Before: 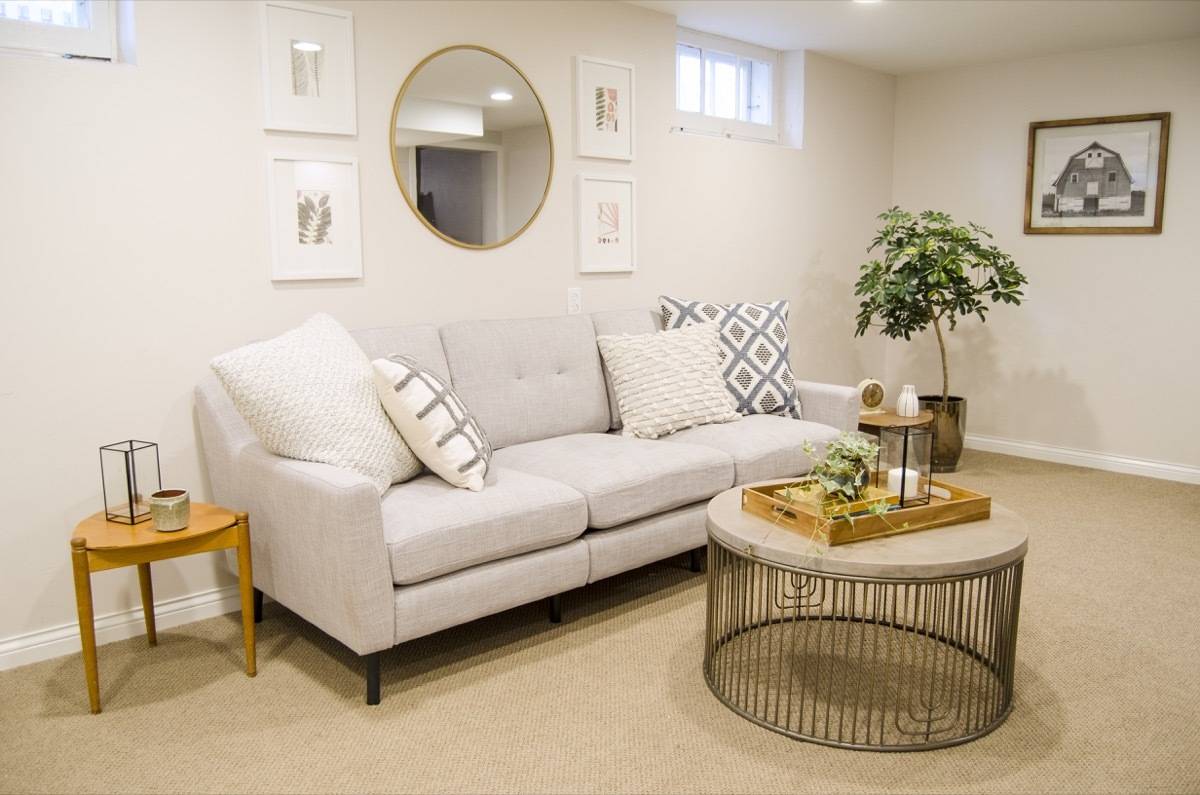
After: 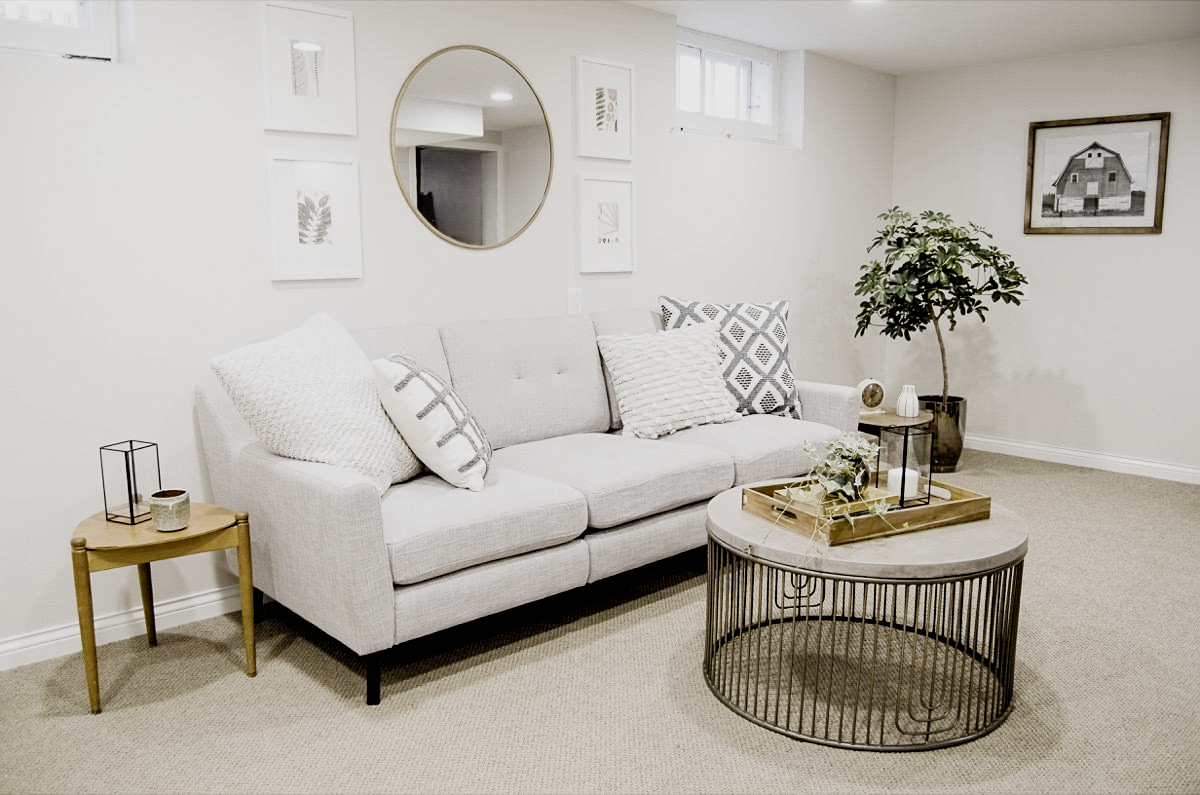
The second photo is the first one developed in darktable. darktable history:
filmic rgb: black relative exposure -5.04 EV, white relative exposure 3.99 EV, hardness 2.89, contrast 1.408, highlights saturation mix -29.96%, preserve chrominance no, color science v4 (2020), contrast in shadows soft
sharpen: amount 0.208
